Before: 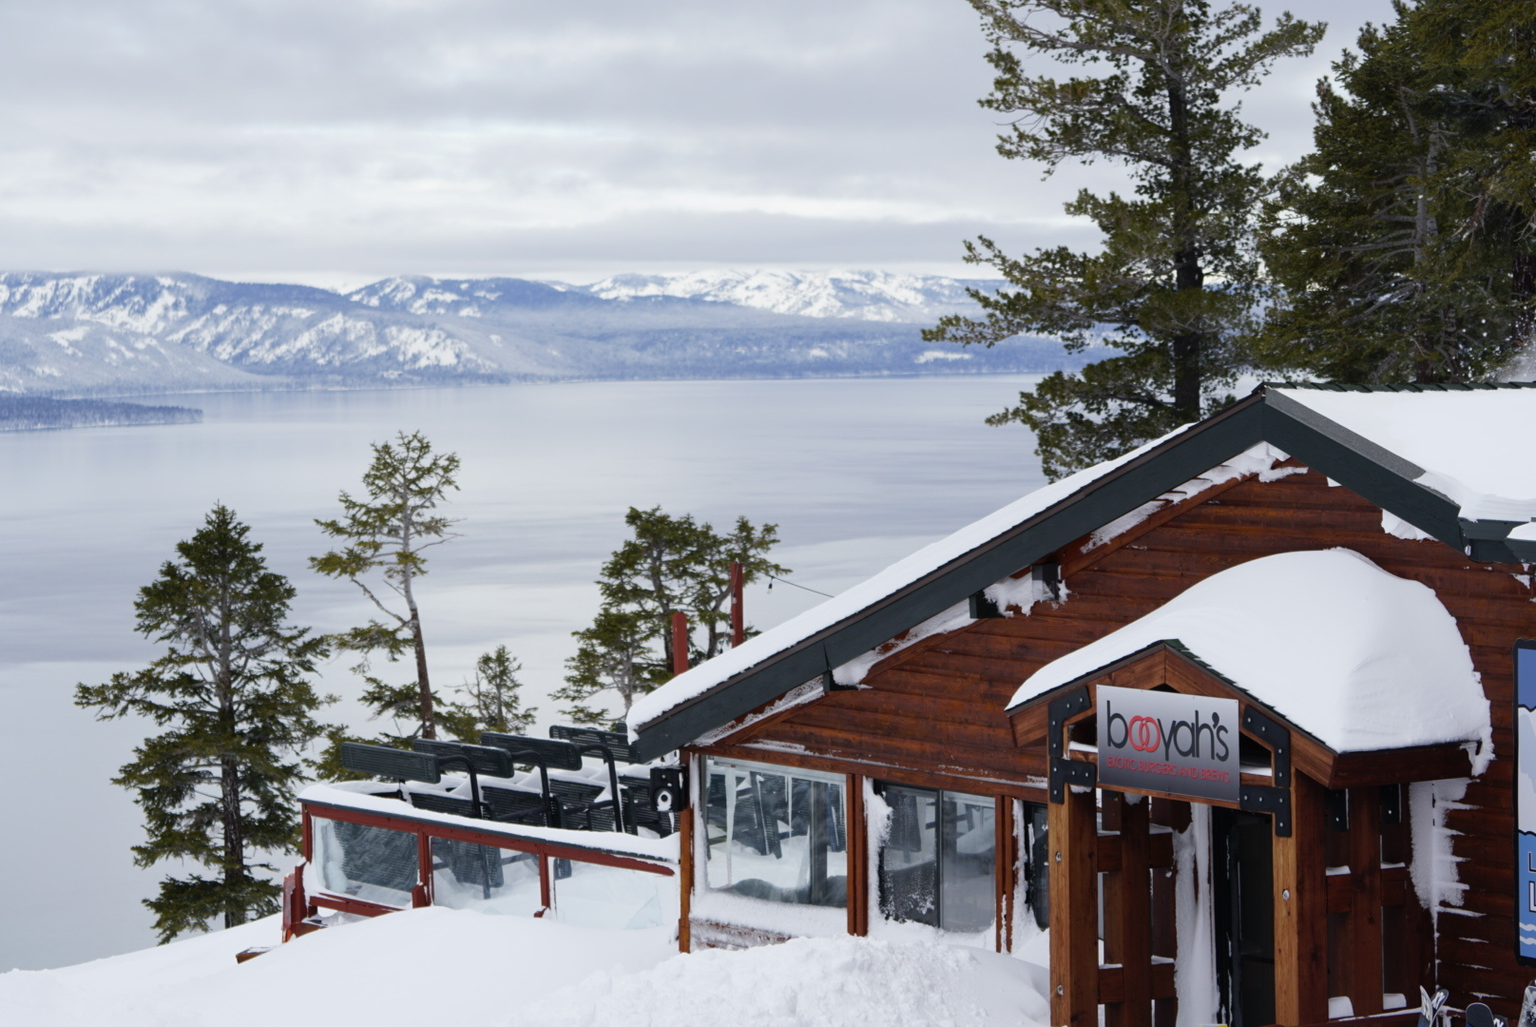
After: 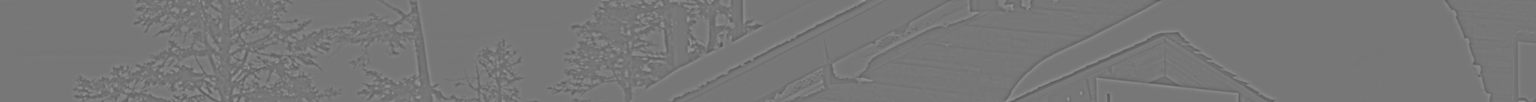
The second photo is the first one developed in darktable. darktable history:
highpass: sharpness 5.84%, contrast boost 8.44%
crop and rotate: top 59.084%, bottom 30.916%
